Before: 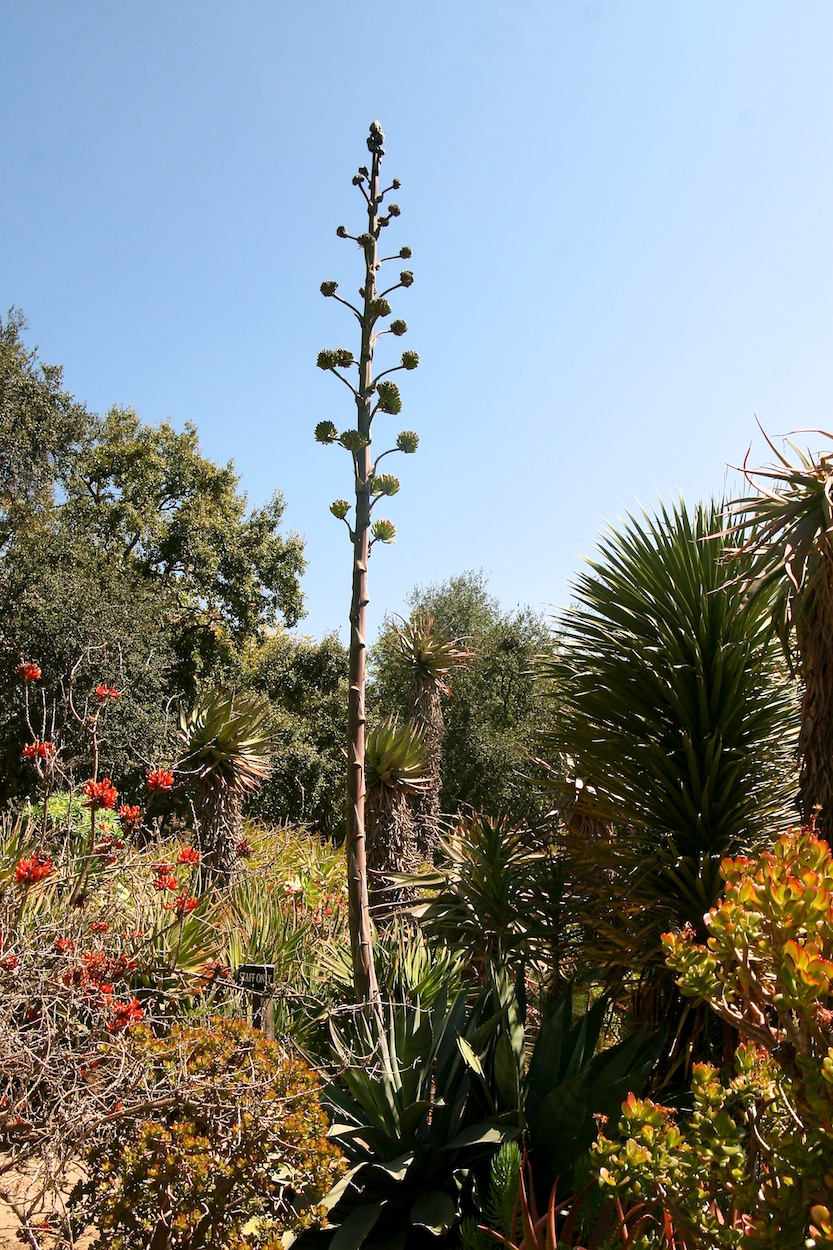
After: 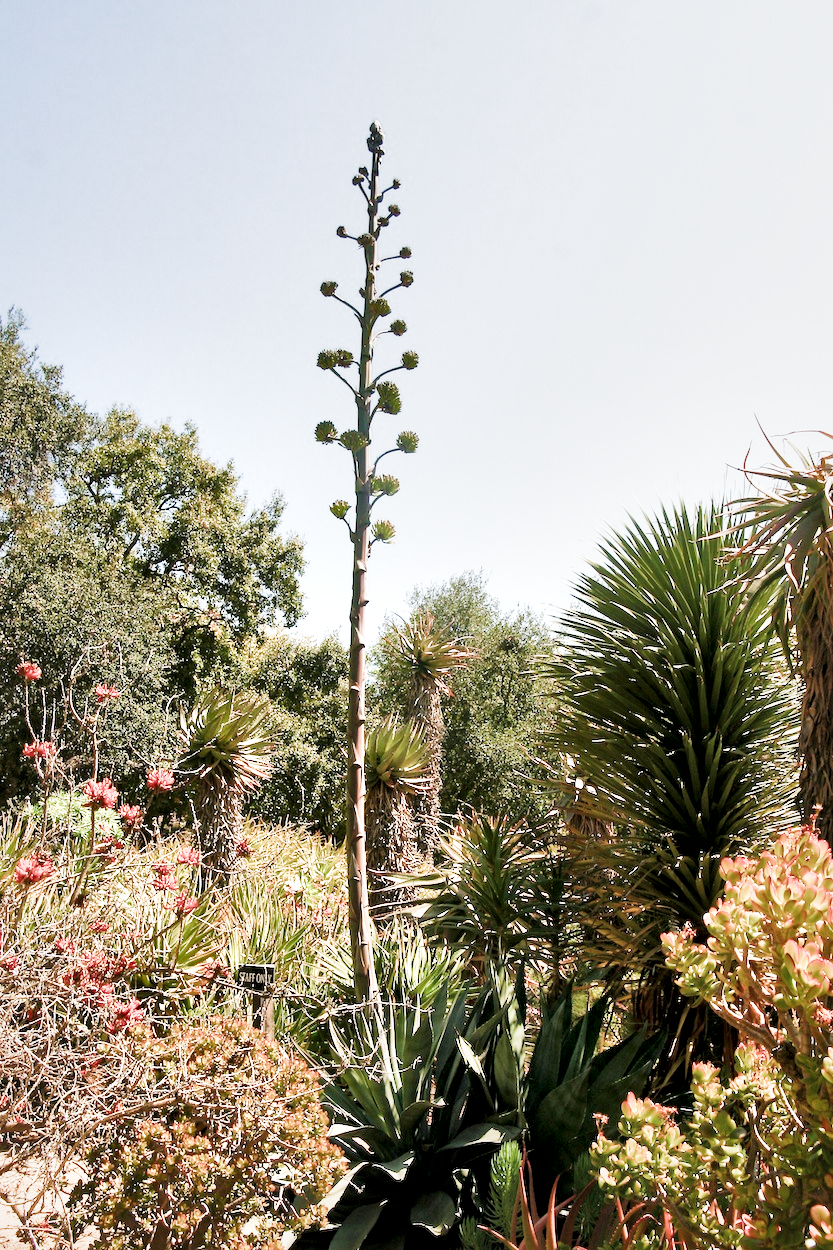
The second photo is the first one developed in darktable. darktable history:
shadows and highlights: shadows 25.66, highlights -26.07, highlights color adjustment 89.25%
exposure: black level correction 0, exposure 1.683 EV, compensate highlight preservation false
filmic rgb: black relative exposure -7.65 EV, white relative exposure 4.56 EV, threshold 2.96 EV, hardness 3.61, color science v5 (2021), iterations of high-quality reconstruction 10, contrast in shadows safe, contrast in highlights safe, enable highlight reconstruction true
local contrast: mode bilateral grid, contrast 70, coarseness 76, detail 180%, midtone range 0.2
